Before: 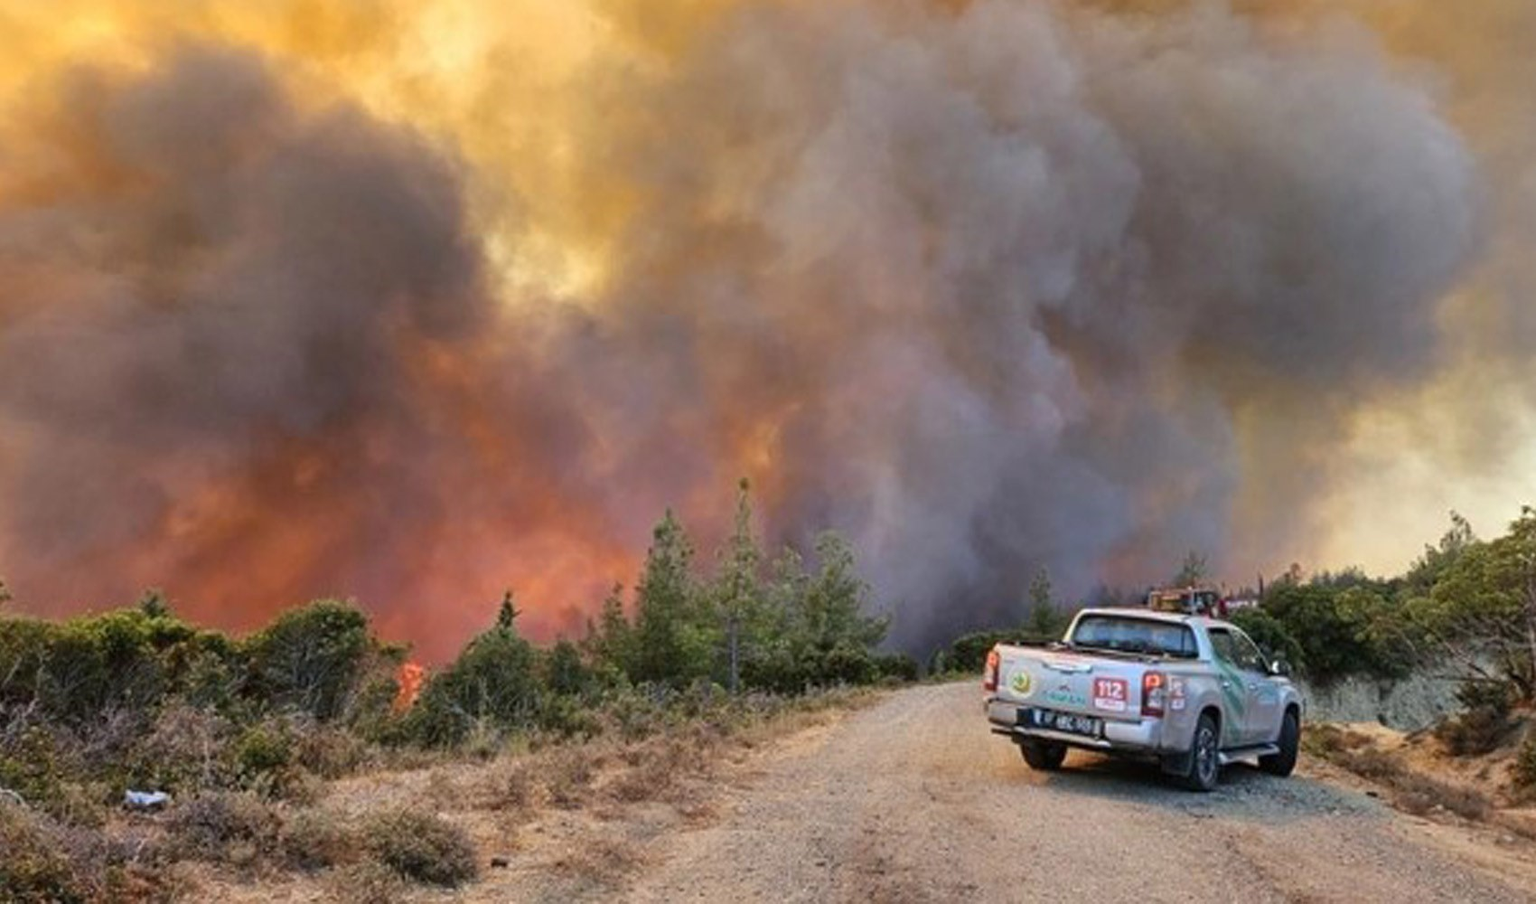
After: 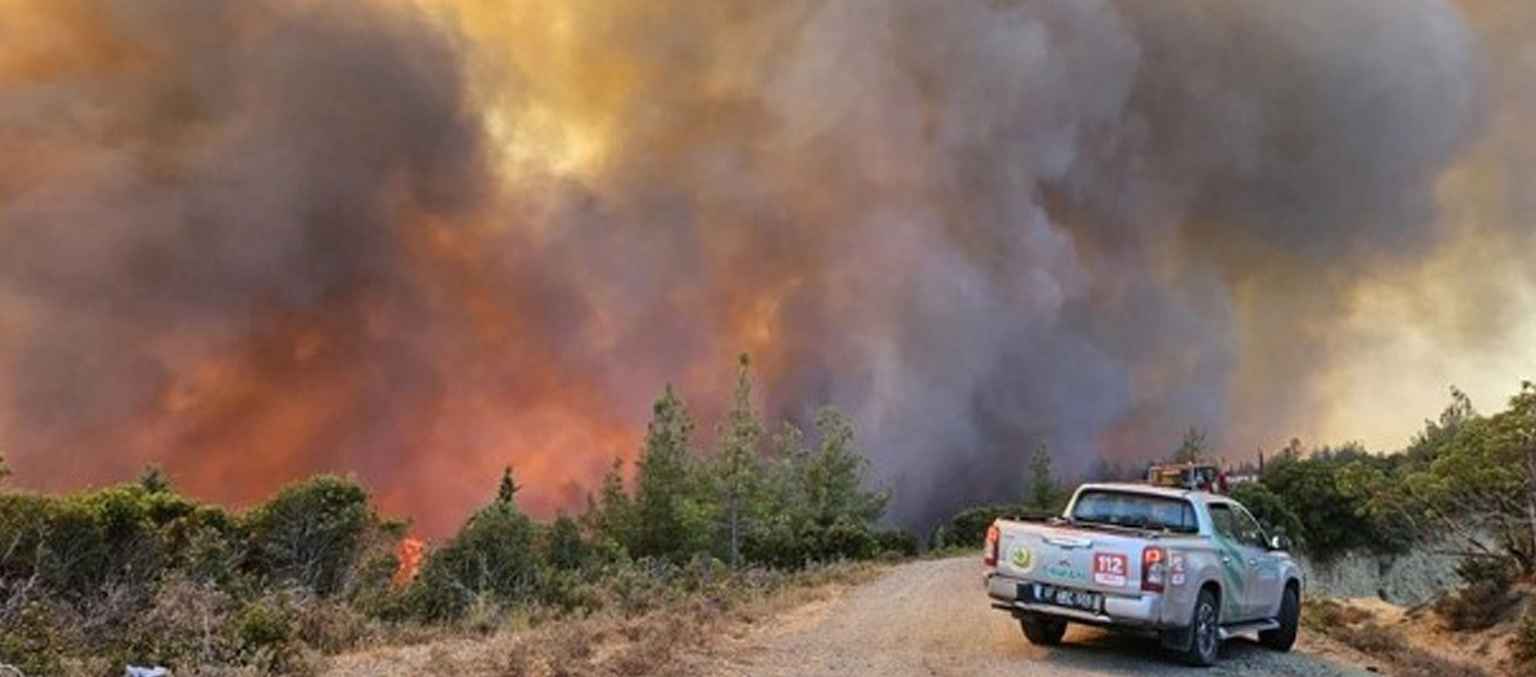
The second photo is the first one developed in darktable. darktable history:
white balance: emerald 1
crop: top 13.819%, bottom 11.169%
